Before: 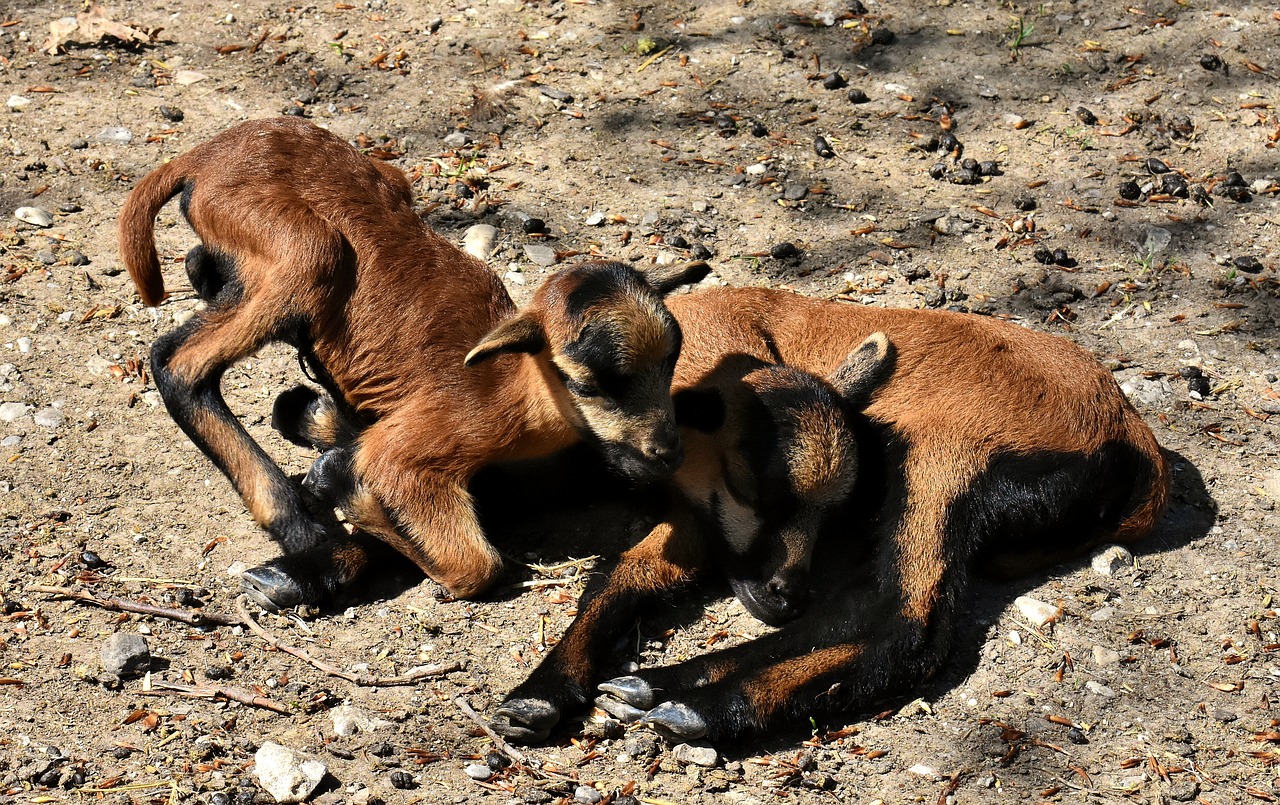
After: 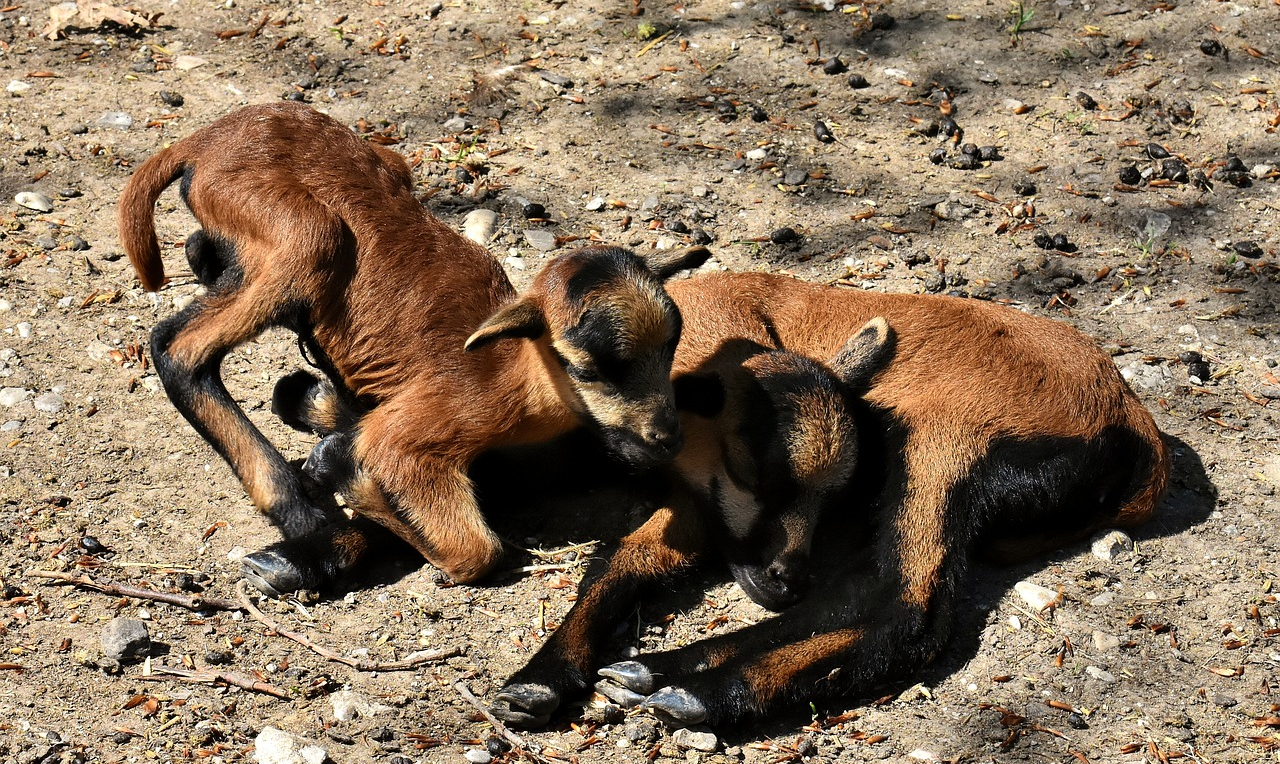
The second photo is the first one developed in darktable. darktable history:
crop and rotate: top 1.892%, bottom 3.082%
